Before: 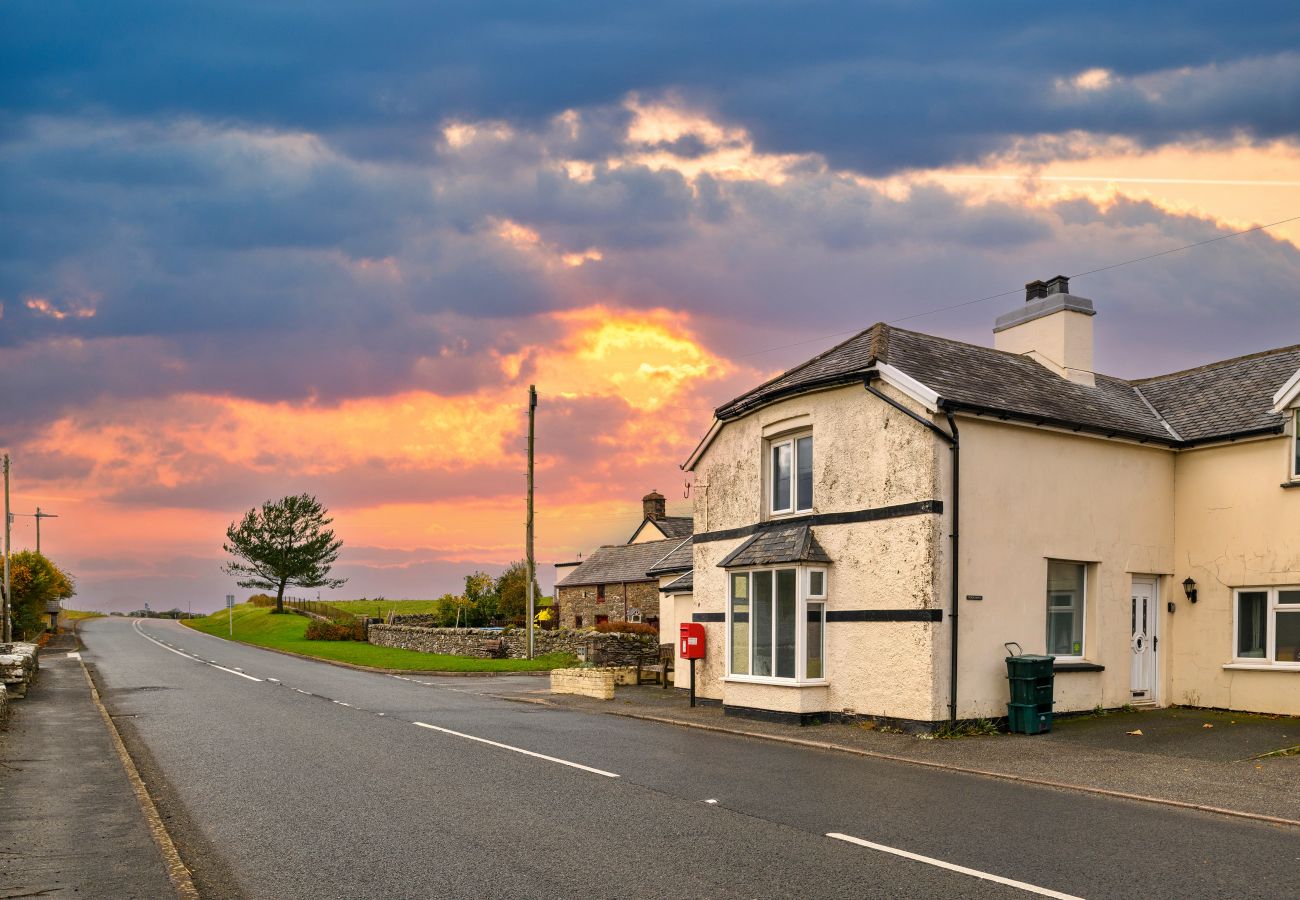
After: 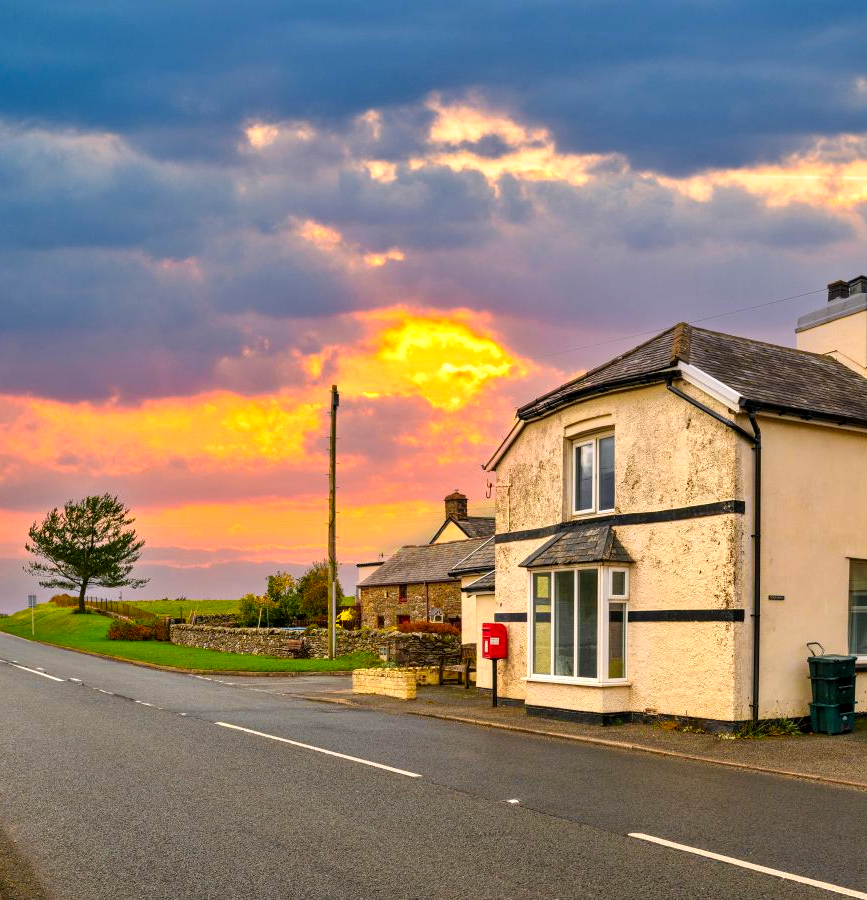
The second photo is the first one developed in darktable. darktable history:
local contrast: highlights 104%, shadows 103%, detail 119%, midtone range 0.2
color zones: curves: ch0 [(0.224, 0.526) (0.75, 0.5)]; ch1 [(0.055, 0.526) (0.224, 0.761) (0.377, 0.526) (0.75, 0.5)]
crop and rotate: left 15.37%, right 17.879%
contrast brightness saturation: saturation 0.122
tone equalizer: on, module defaults
